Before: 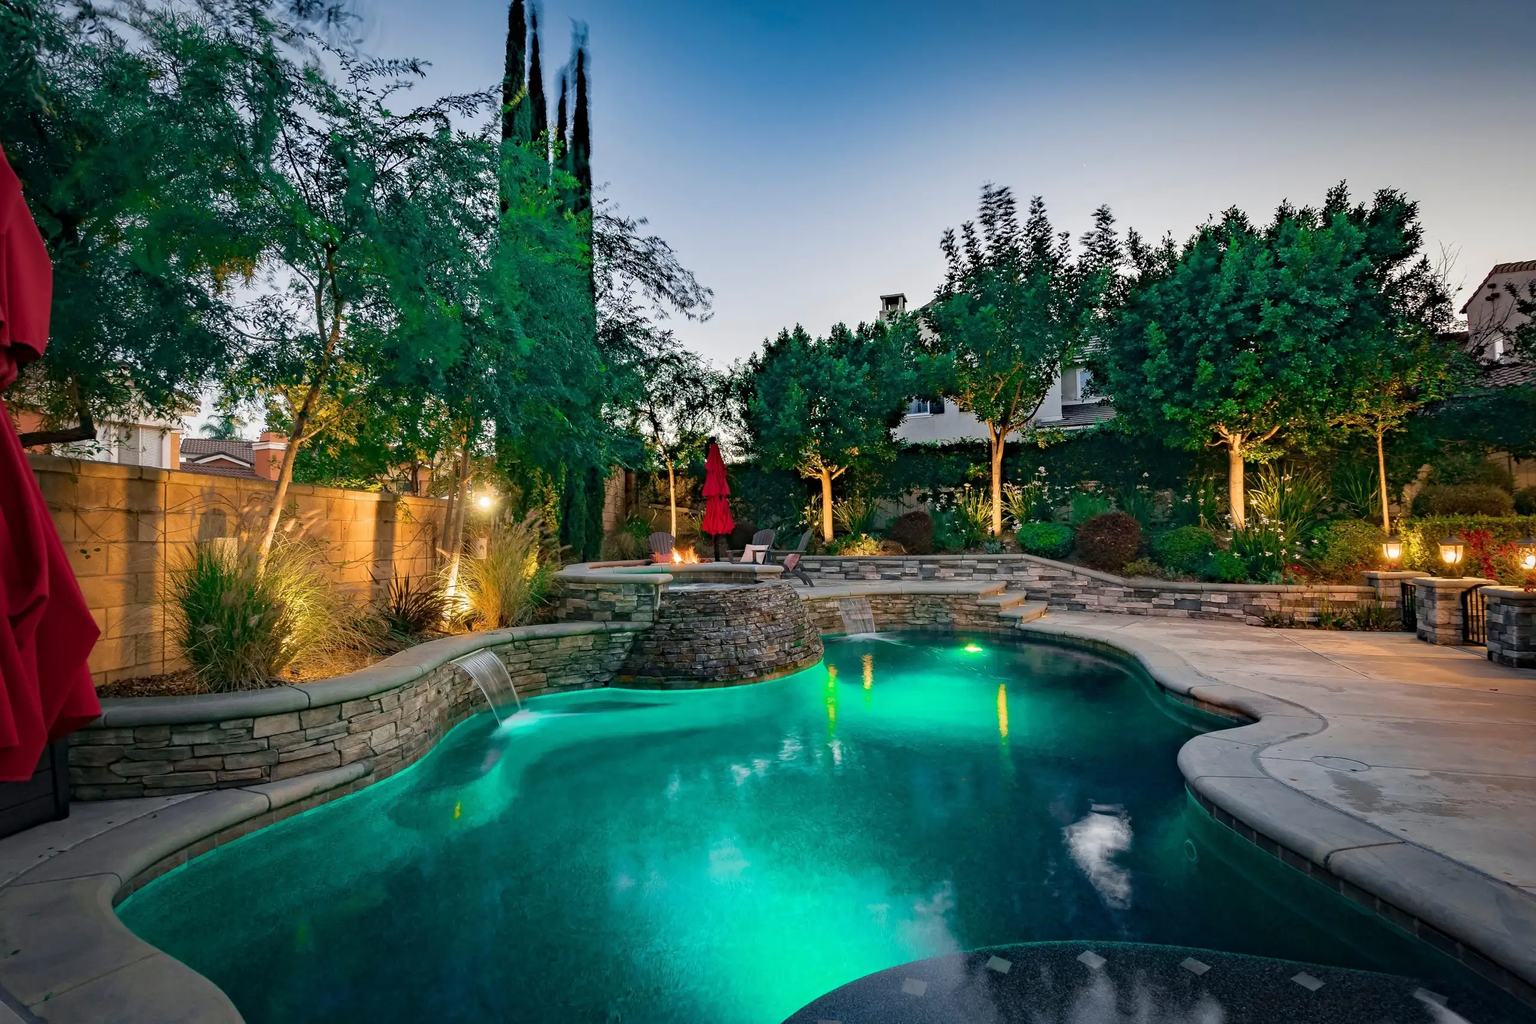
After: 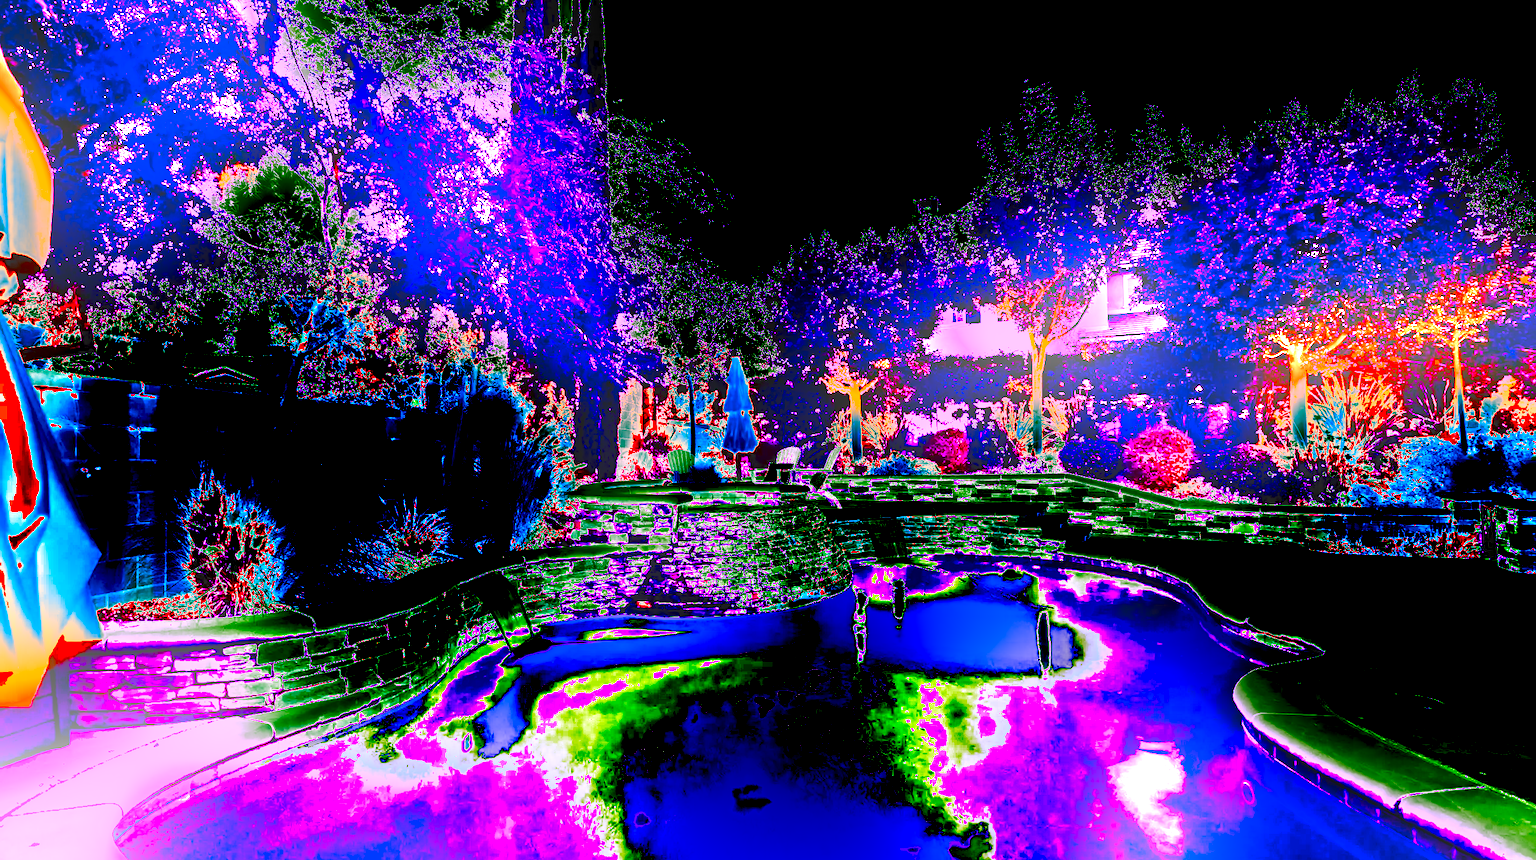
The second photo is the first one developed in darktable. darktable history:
color contrast: green-magenta contrast 0.85, blue-yellow contrast 1.25, unbound 0
shadows and highlights: shadows 12, white point adjustment 1.2, soften with gaussian
local contrast: highlights 100%, shadows 100%, detail 120%, midtone range 0.2
crop and rotate: angle 0.03°, top 11.643%, right 5.651%, bottom 11.189%
white balance: red 8, blue 8
rotate and perspective: lens shift (horizontal) -0.055, automatic cropping off
bloom: on, module defaults
color balance rgb: linear chroma grading › global chroma 20%, perceptual saturation grading › global saturation 65%, perceptual saturation grading › highlights 50%, perceptual saturation grading › shadows 30%, perceptual brilliance grading › global brilliance 12%, perceptual brilliance grading › highlights 15%, global vibrance 20%
